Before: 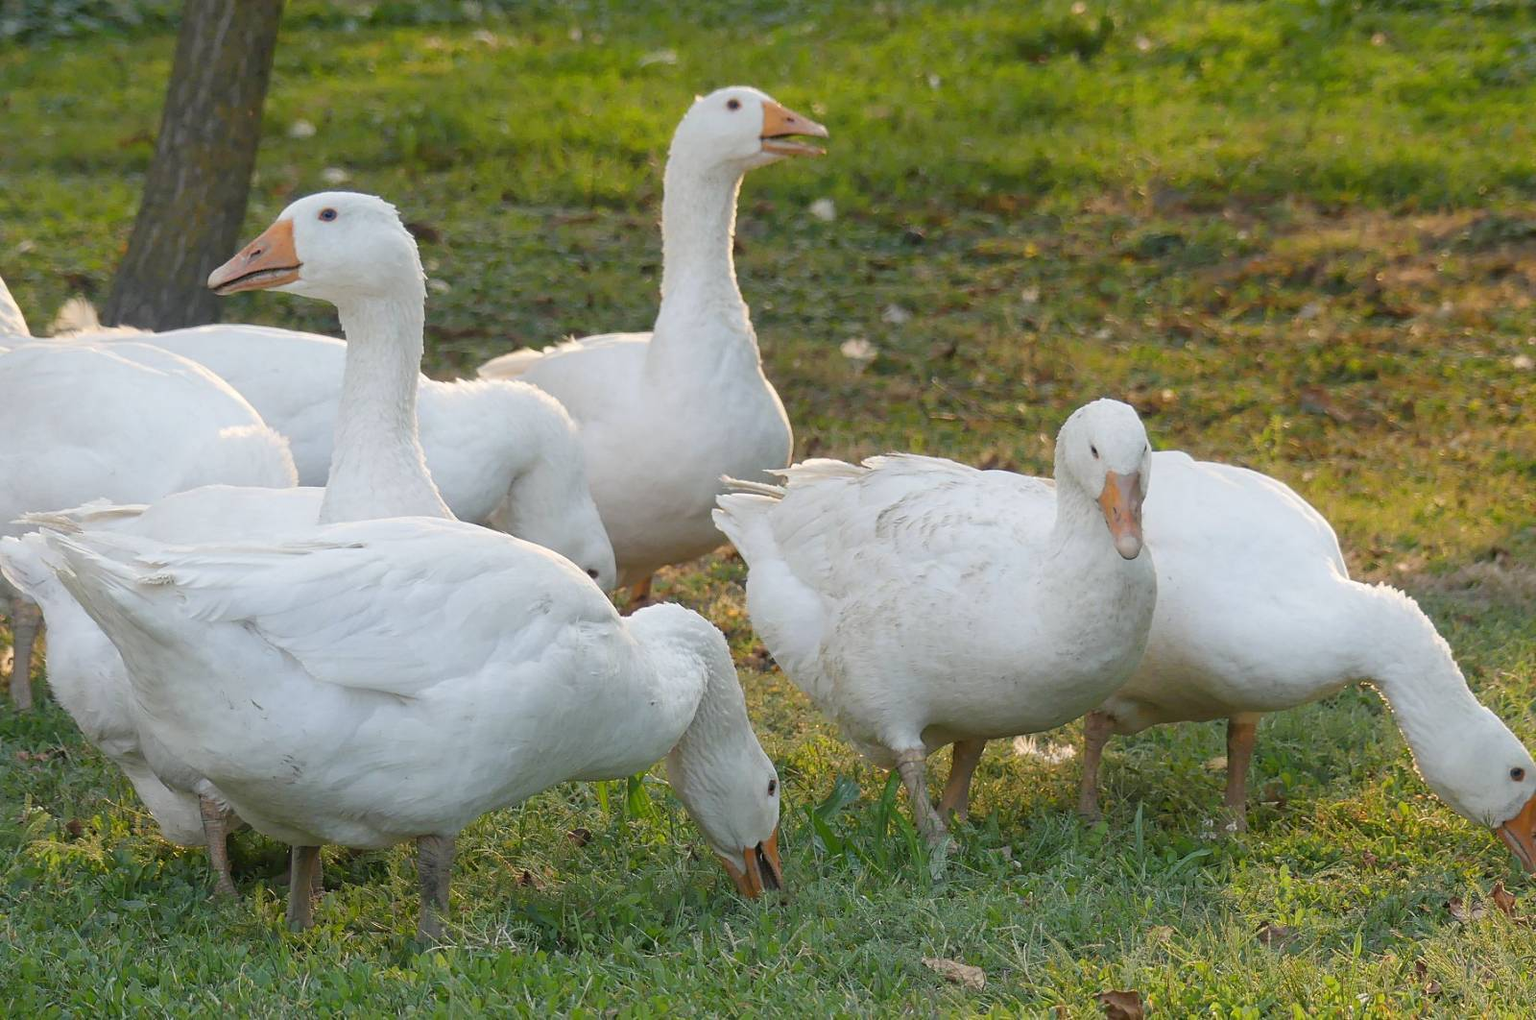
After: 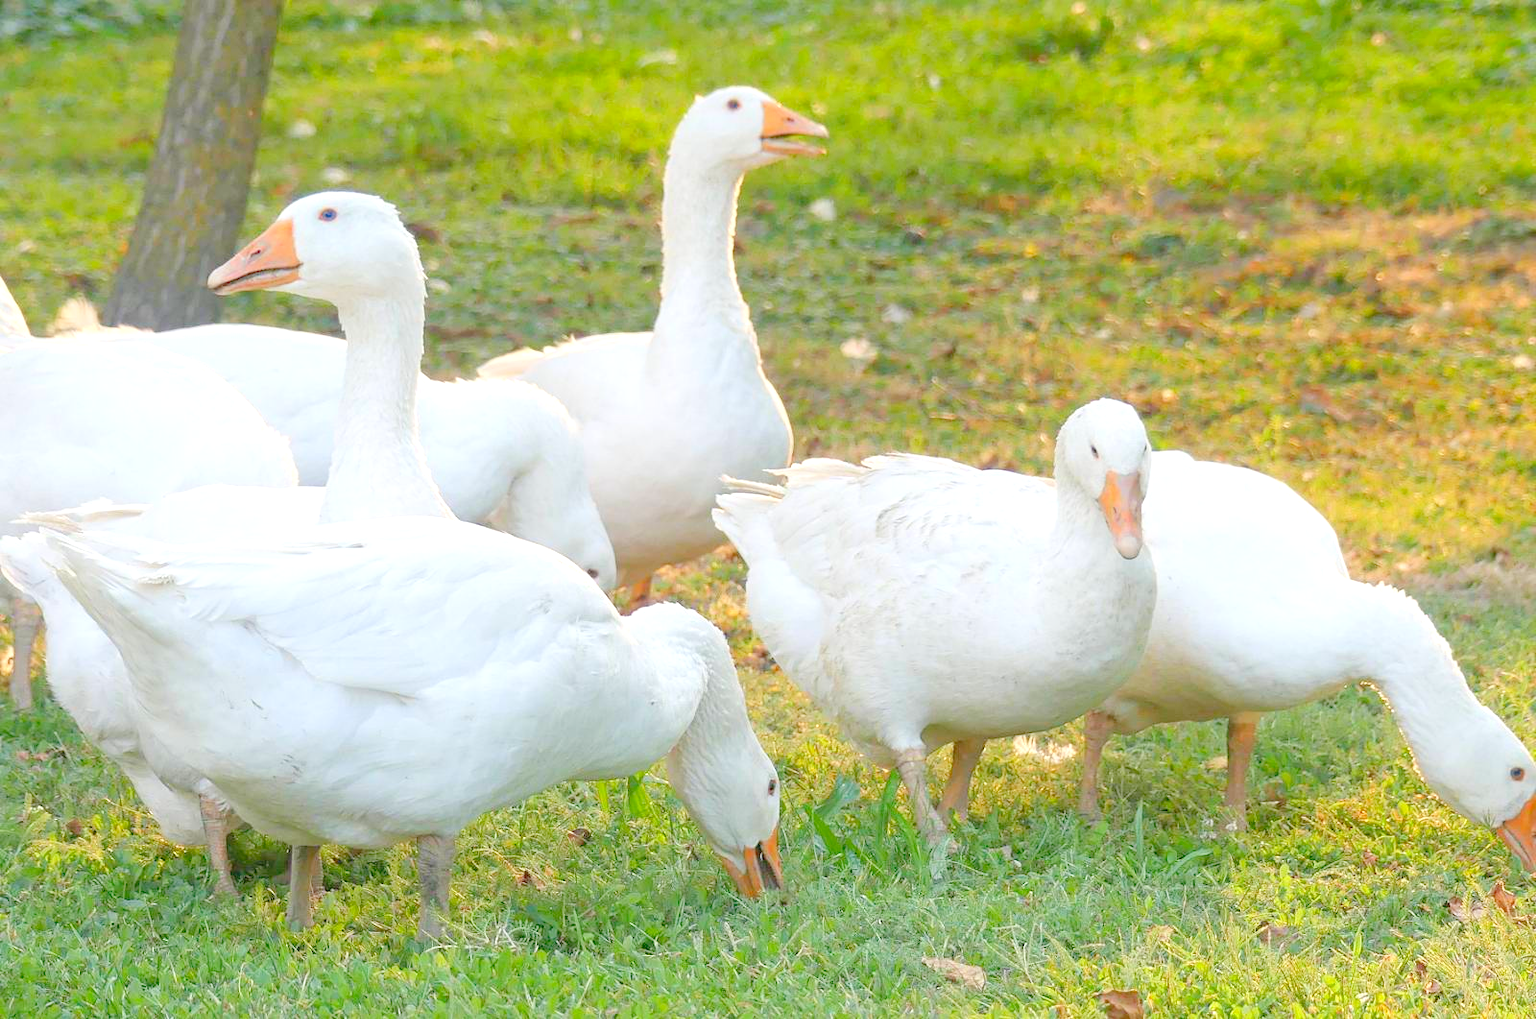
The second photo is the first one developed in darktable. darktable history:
levels: levels [0.008, 0.318, 0.836]
